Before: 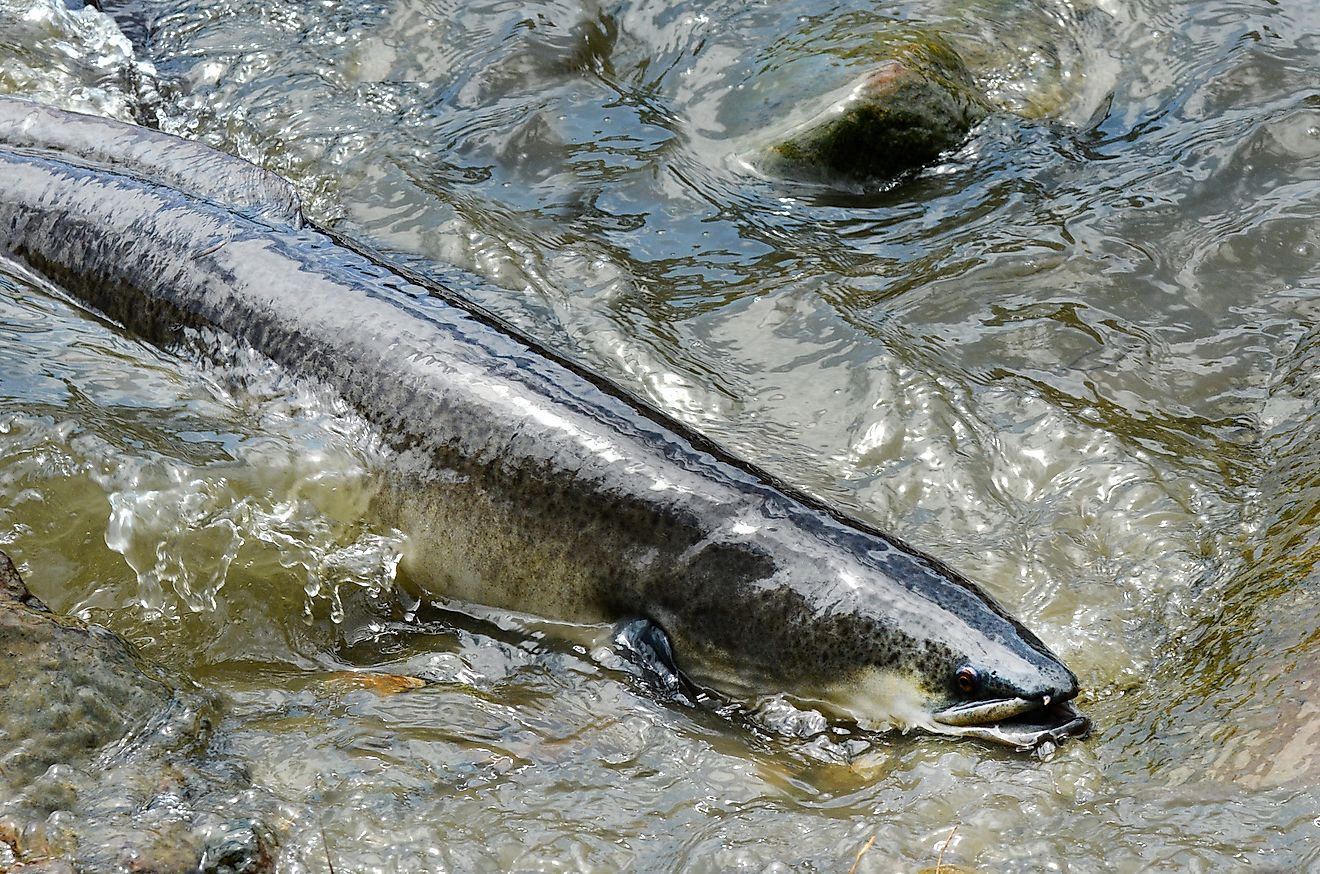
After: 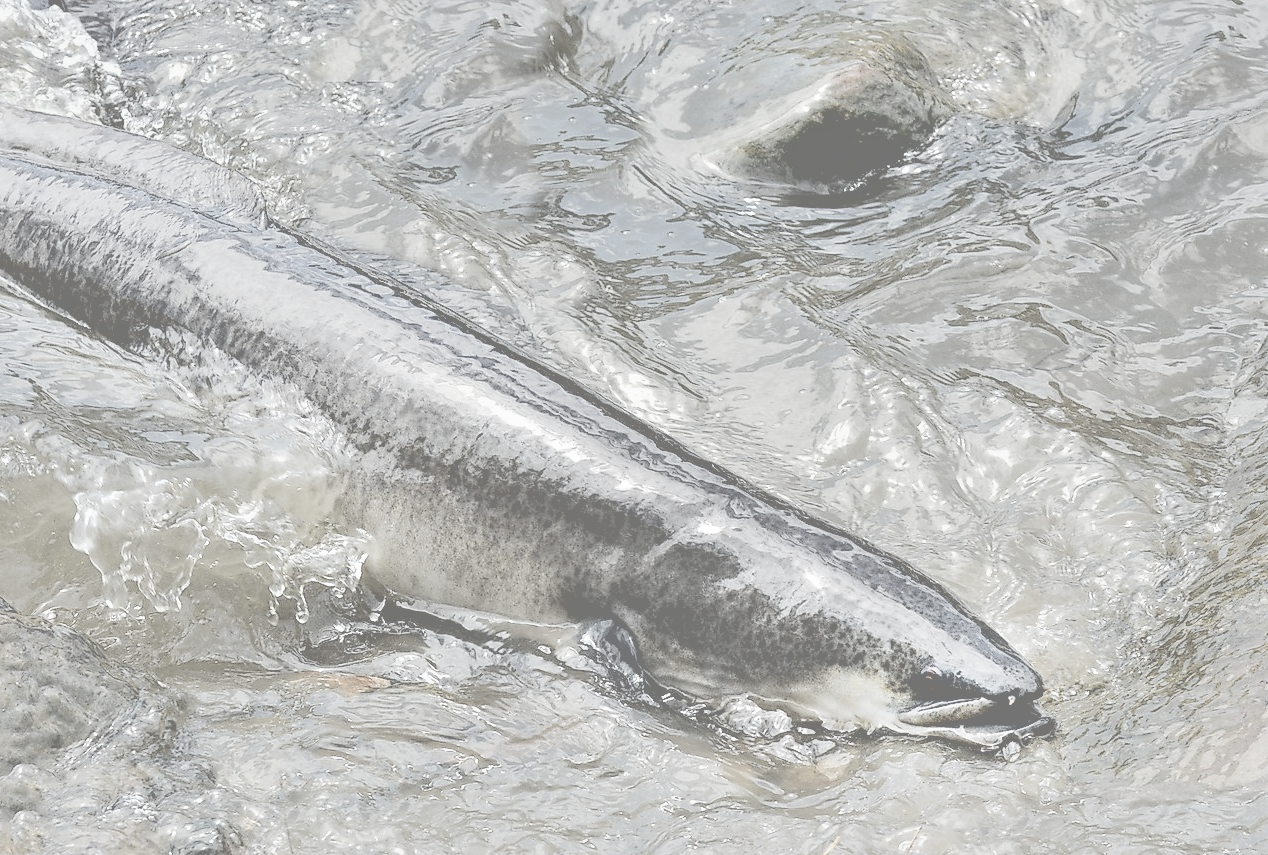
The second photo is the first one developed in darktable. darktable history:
crop and rotate: left 2.677%, right 1.189%, bottom 2.114%
contrast brightness saturation: contrast -0.321, brightness 0.759, saturation -0.799
contrast equalizer: octaves 7, y [[0.6 ×6], [0.55 ×6], [0 ×6], [0 ×6], [0 ×6]]
